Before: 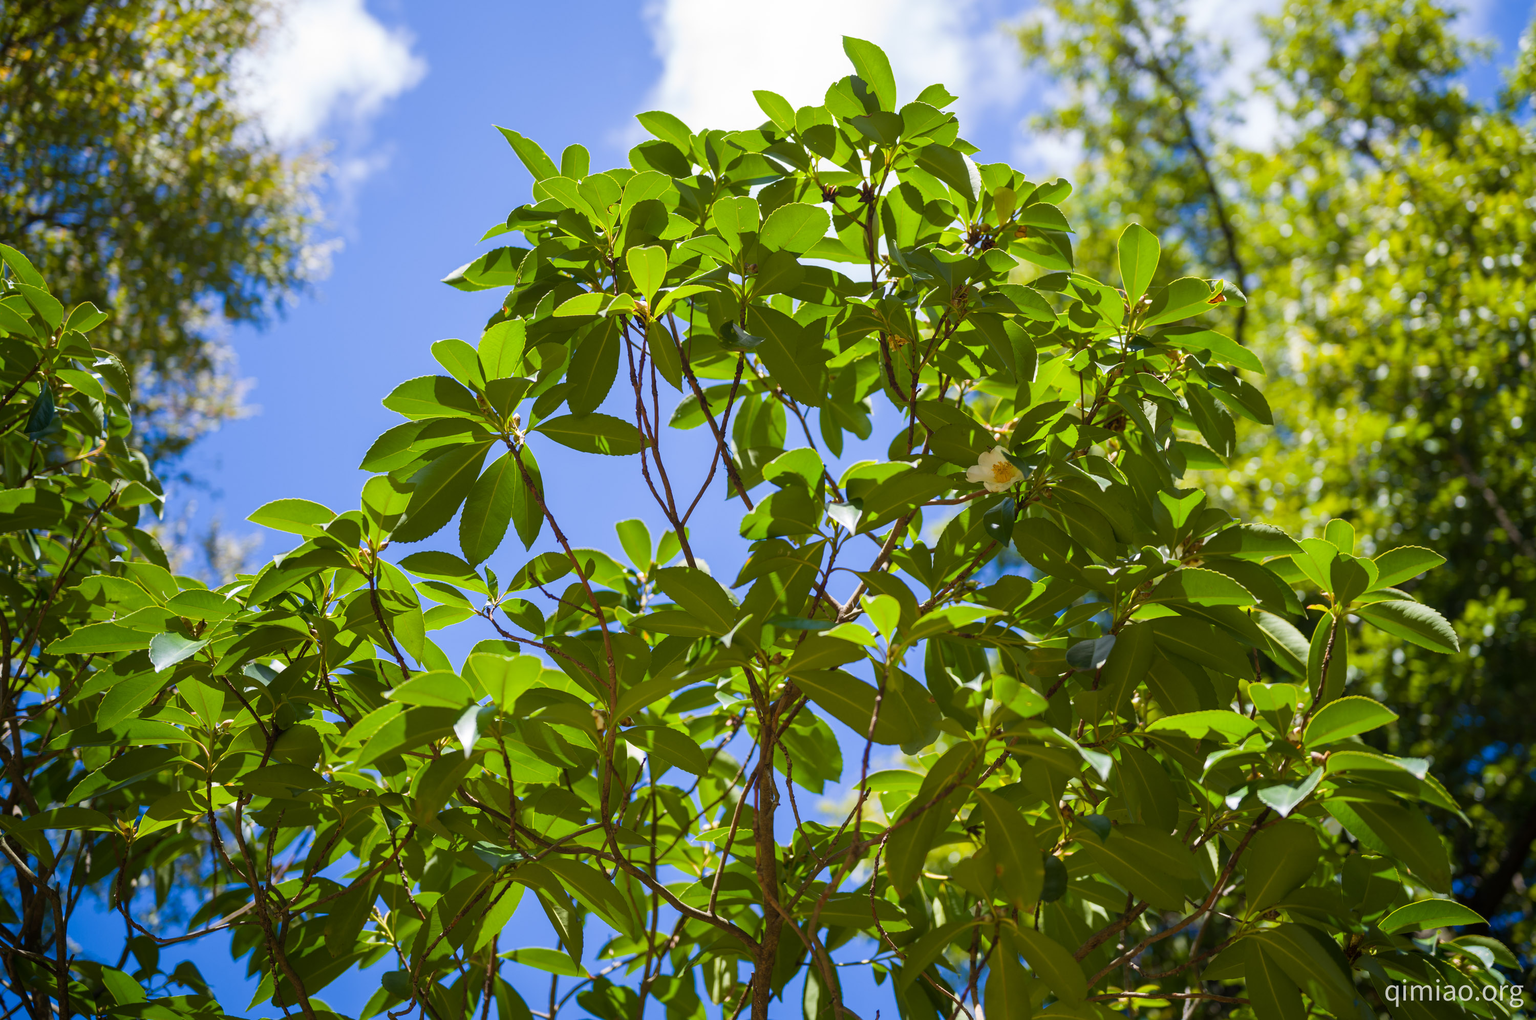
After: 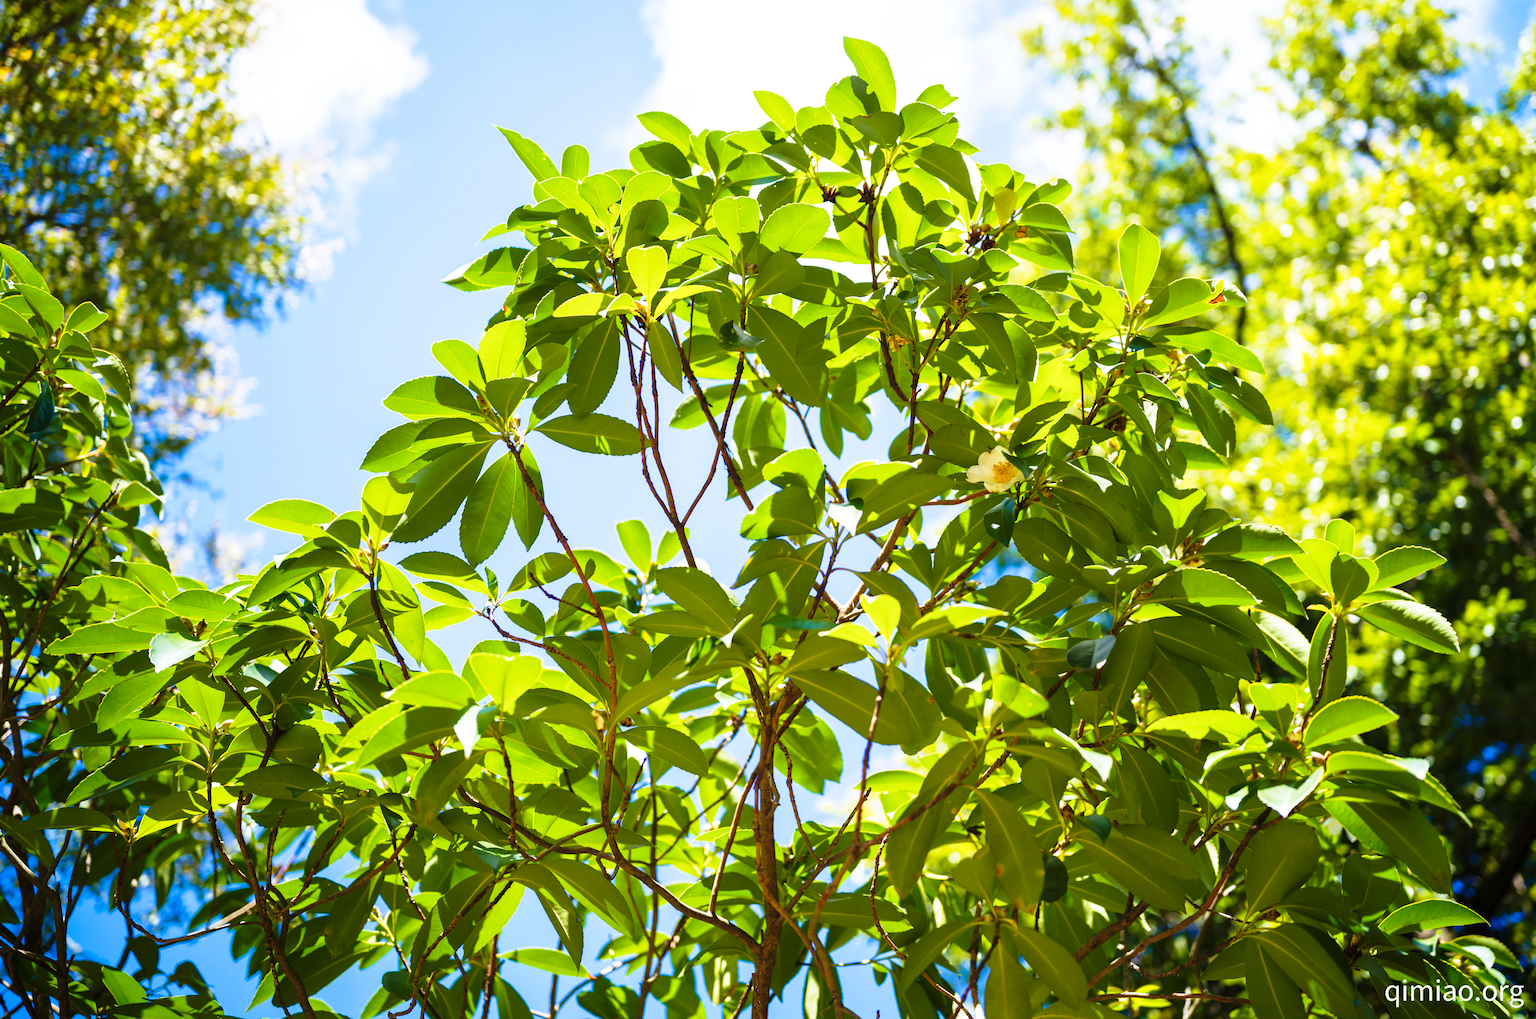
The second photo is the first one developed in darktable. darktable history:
base curve: curves: ch0 [(0, 0) (0.026, 0.03) (0.109, 0.232) (0.351, 0.748) (0.669, 0.968) (1, 1)], preserve colors none
velvia: on, module defaults
